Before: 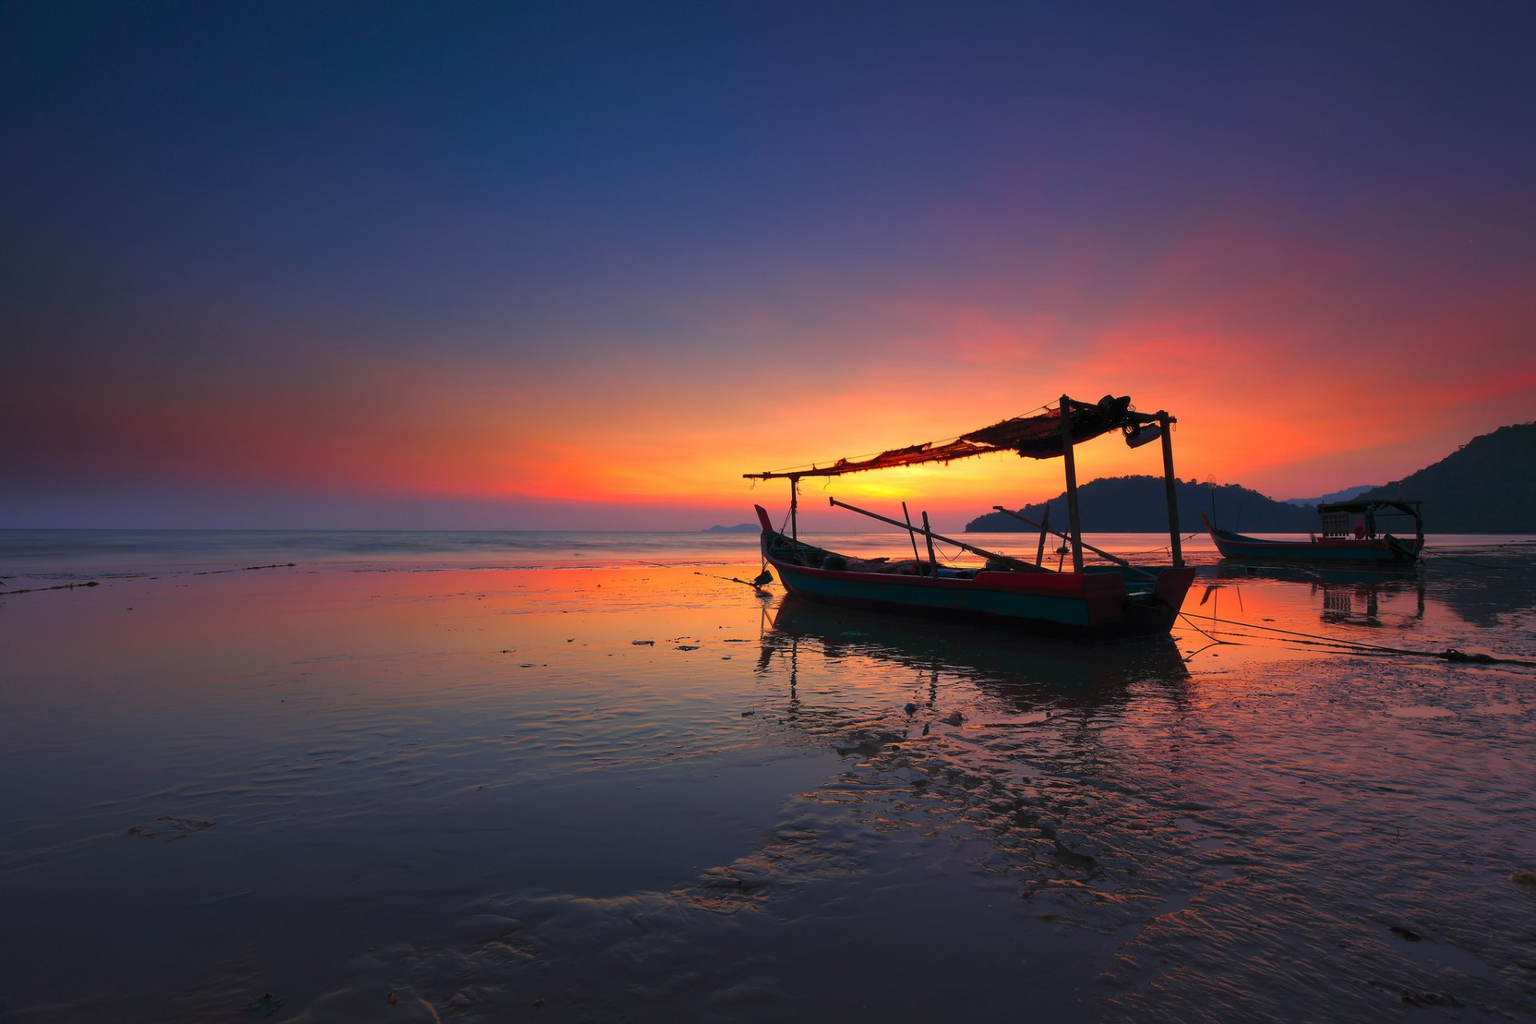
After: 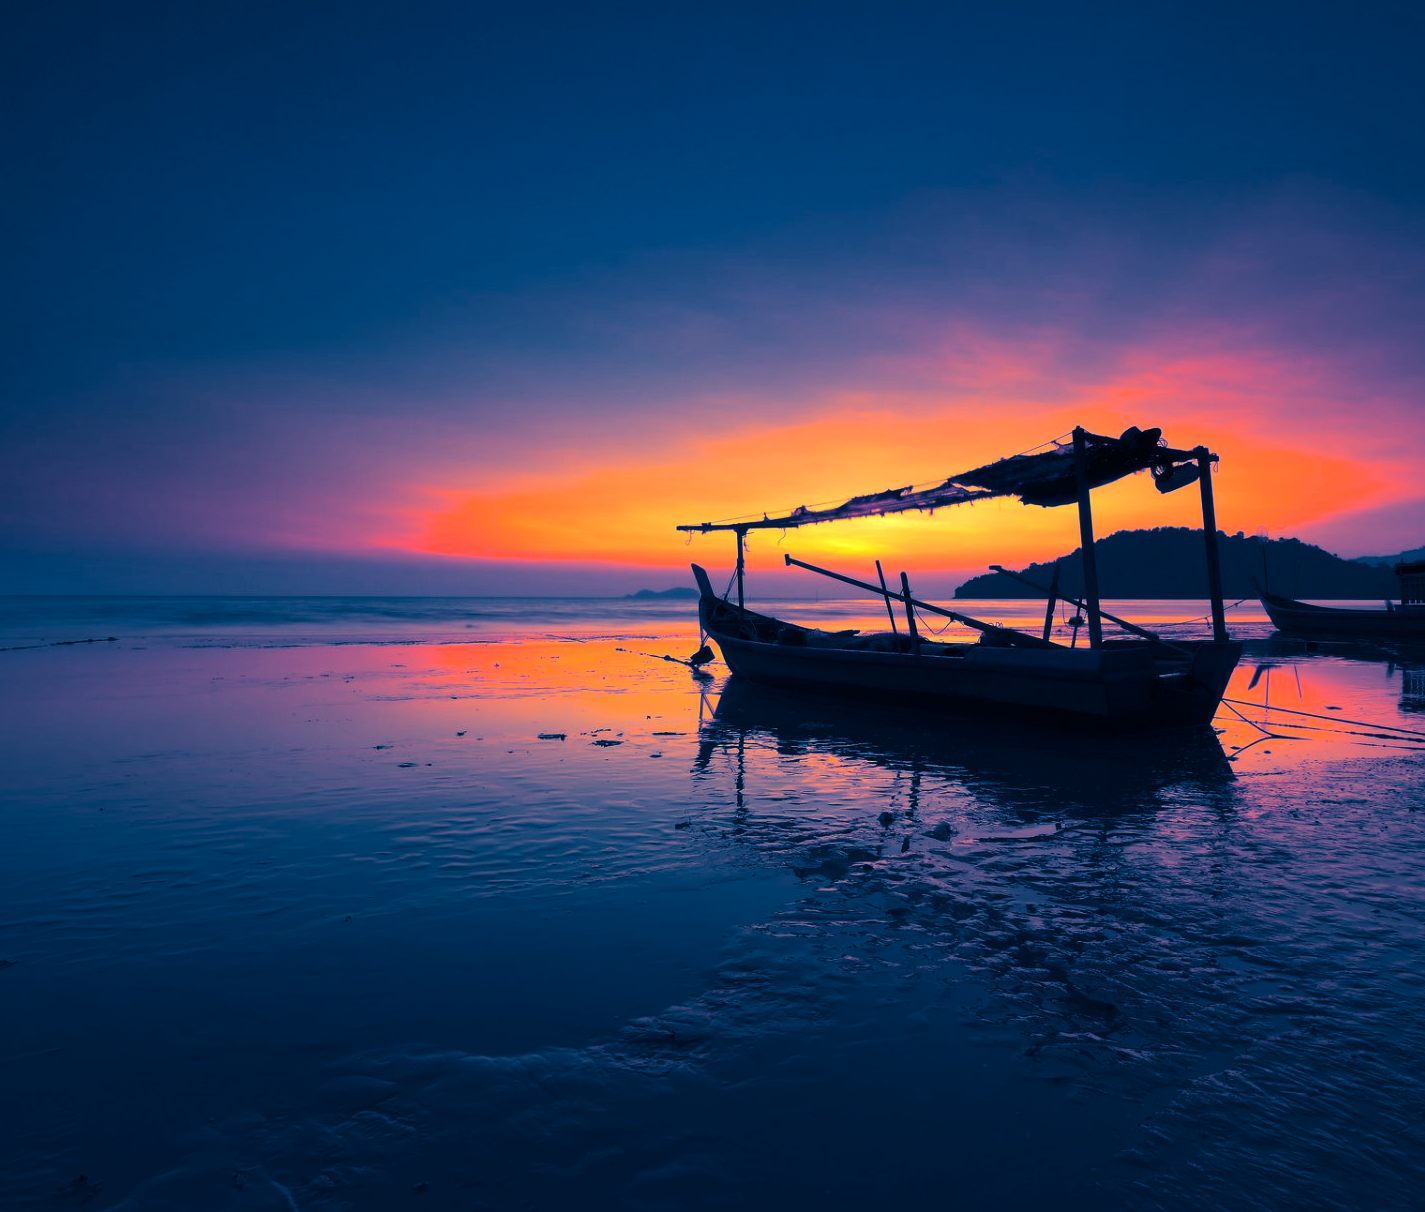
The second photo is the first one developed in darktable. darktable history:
split-toning: shadows › hue 226.8°, shadows › saturation 1, highlights › saturation 0, balance -61.41
crop and rotate: left 13.15%, top 5.251%, right 12.609%
white balance: red 1.123, blue 0.83
